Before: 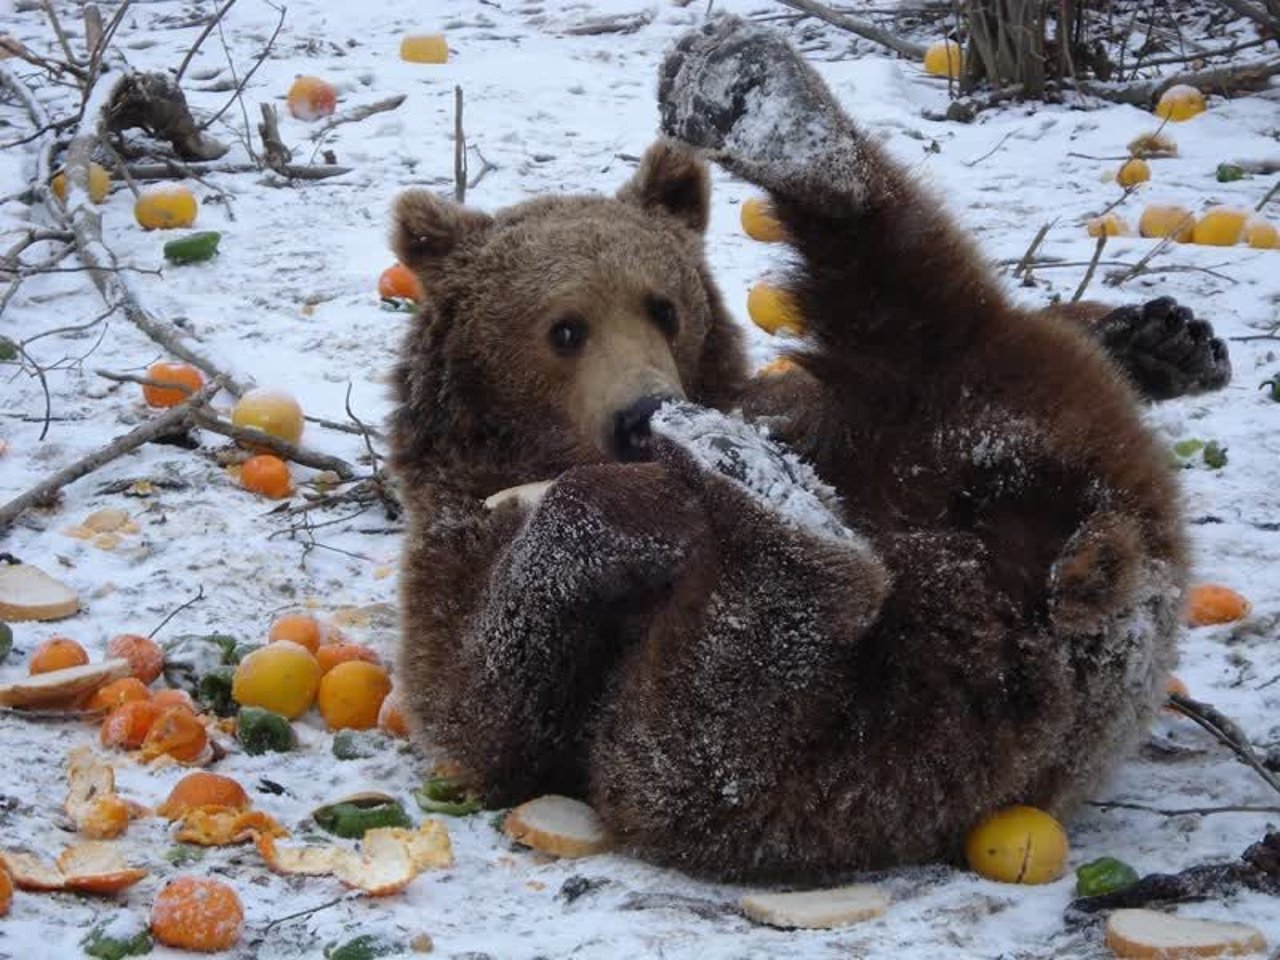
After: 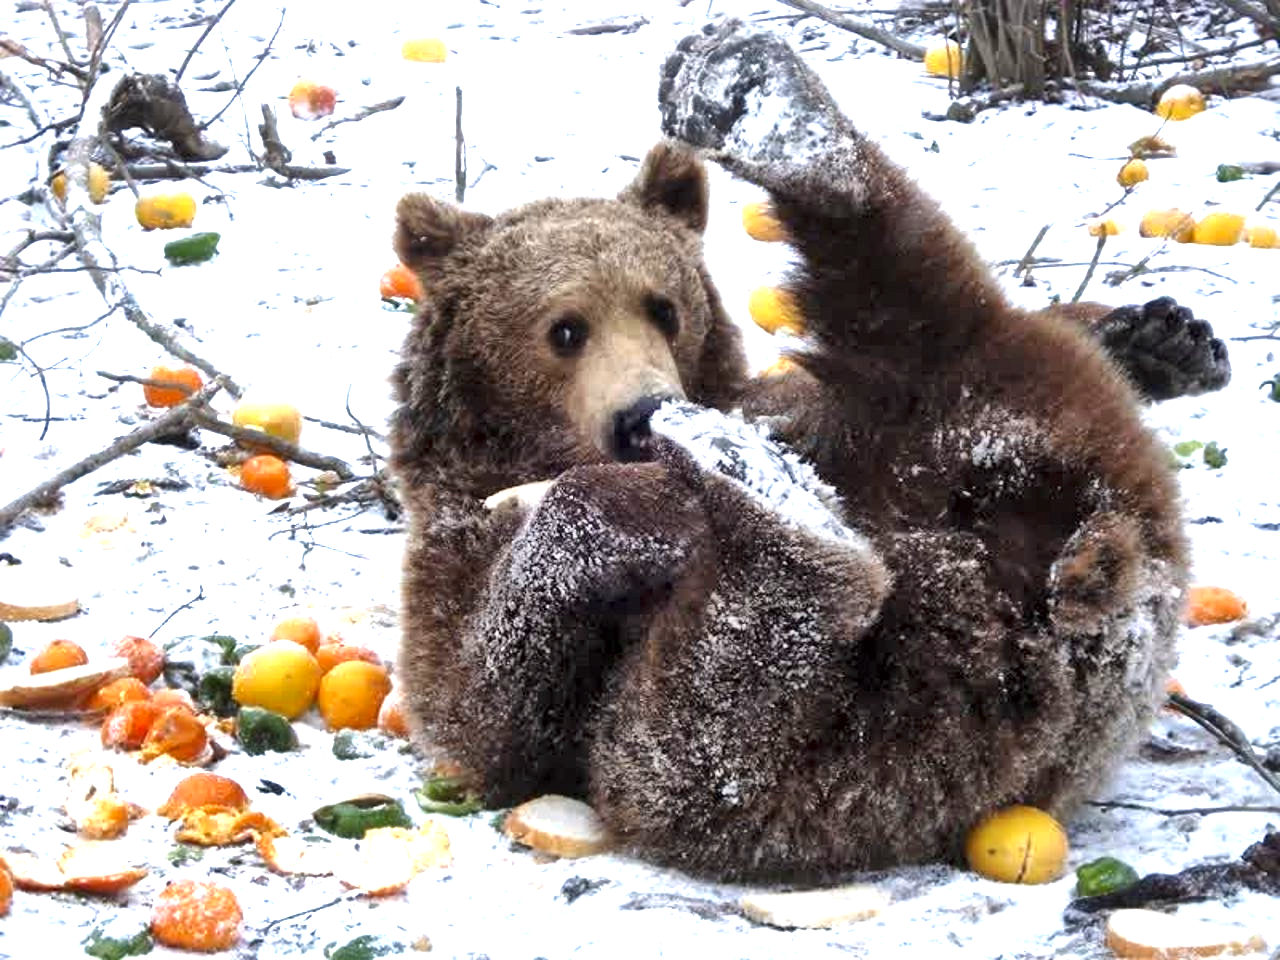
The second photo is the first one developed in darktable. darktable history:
exposure: black level correction 0, exposure 1.481 EV, compensate highlight preservation false
local contrast: mode bilateral grid, contrast 70, coarseness 76, detail 180%, midtone range 0.2
